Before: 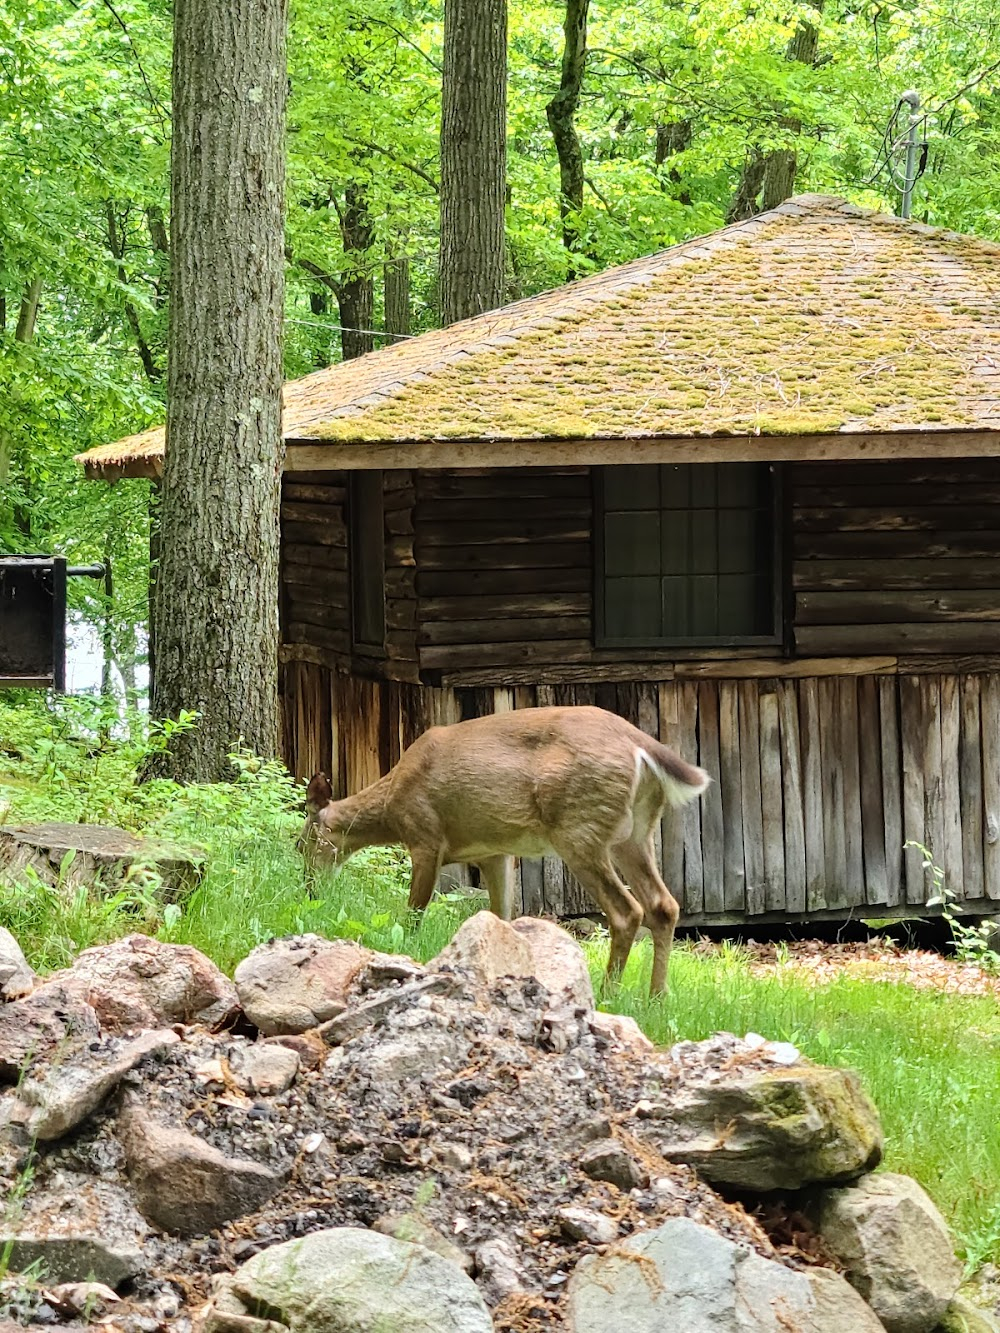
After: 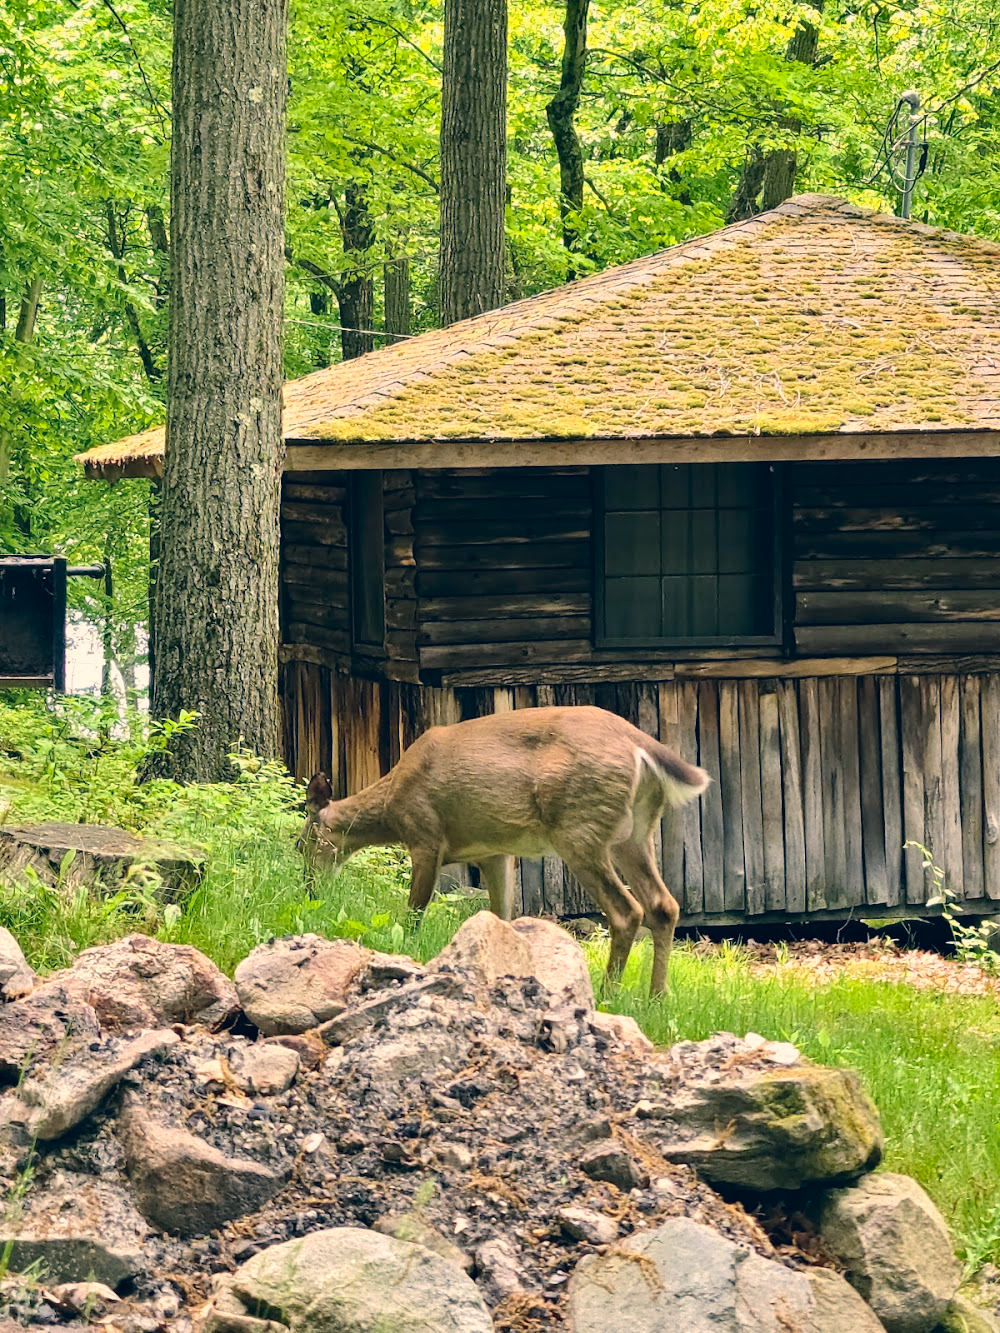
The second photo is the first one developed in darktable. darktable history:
shadows and highlights: highlights color adjustment 46.07%, low approximation 0.01, soften with gaussian
color correction: highlights a* 10.26, highlights b* 14.55, shadows a* -9.68, shadows b* -14.94
